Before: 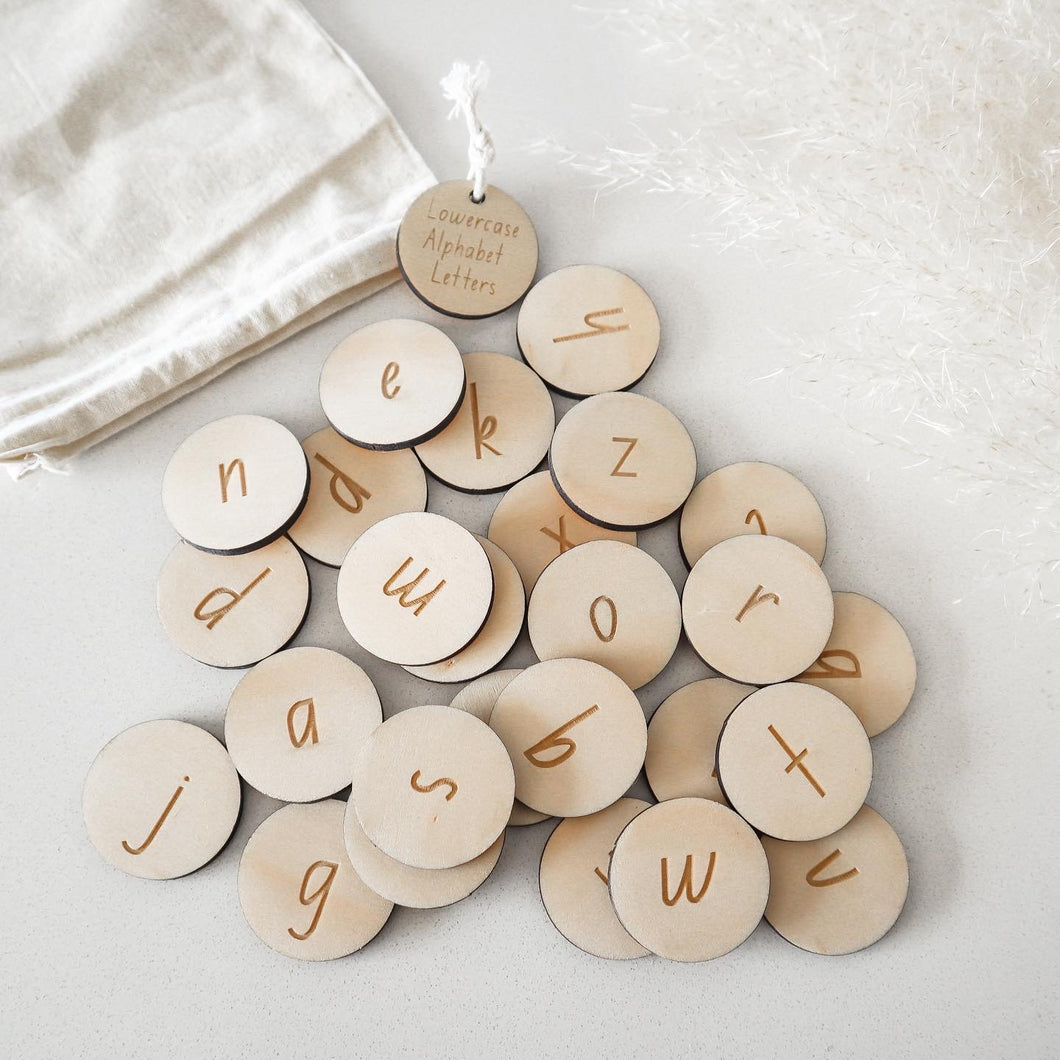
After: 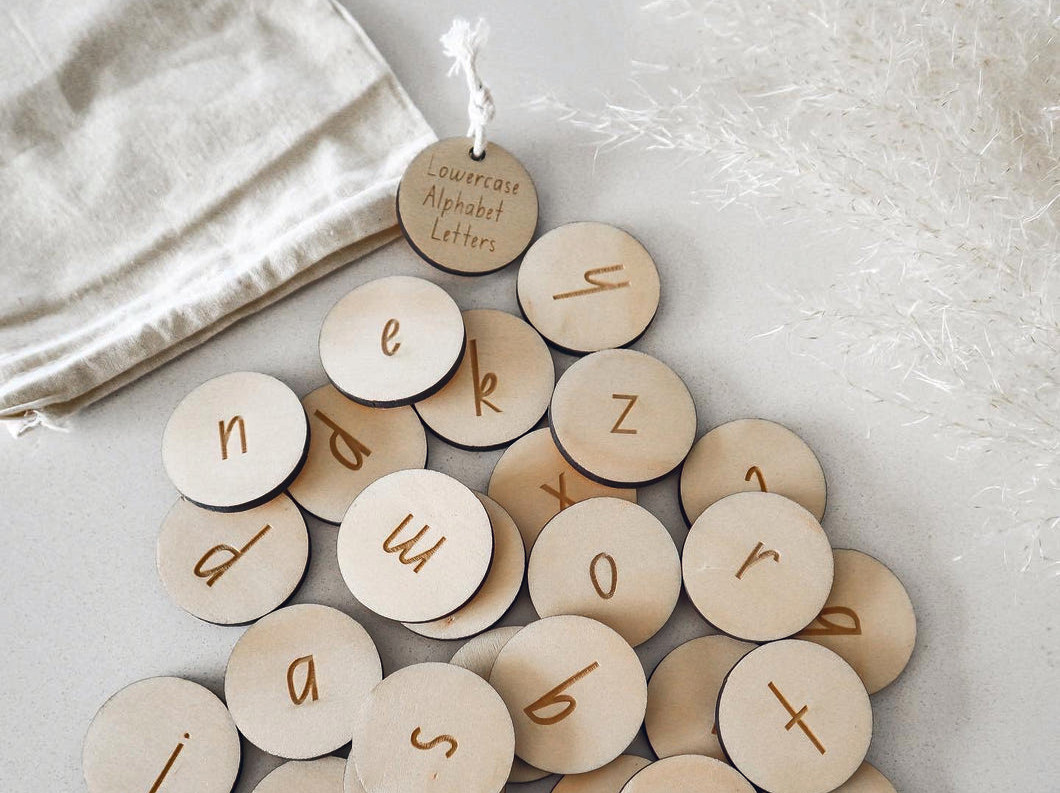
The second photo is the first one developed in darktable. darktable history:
crop: top 4.128%, bottom 20.996%
color balance rgb: global offset › chroma 0.094%, global offset › hue 253.63°, perceptual saturation grading › global saturation -0.063%, global vibrance 14.348%
shadows and highlights: low approximation 0.01, soften with gaussian
